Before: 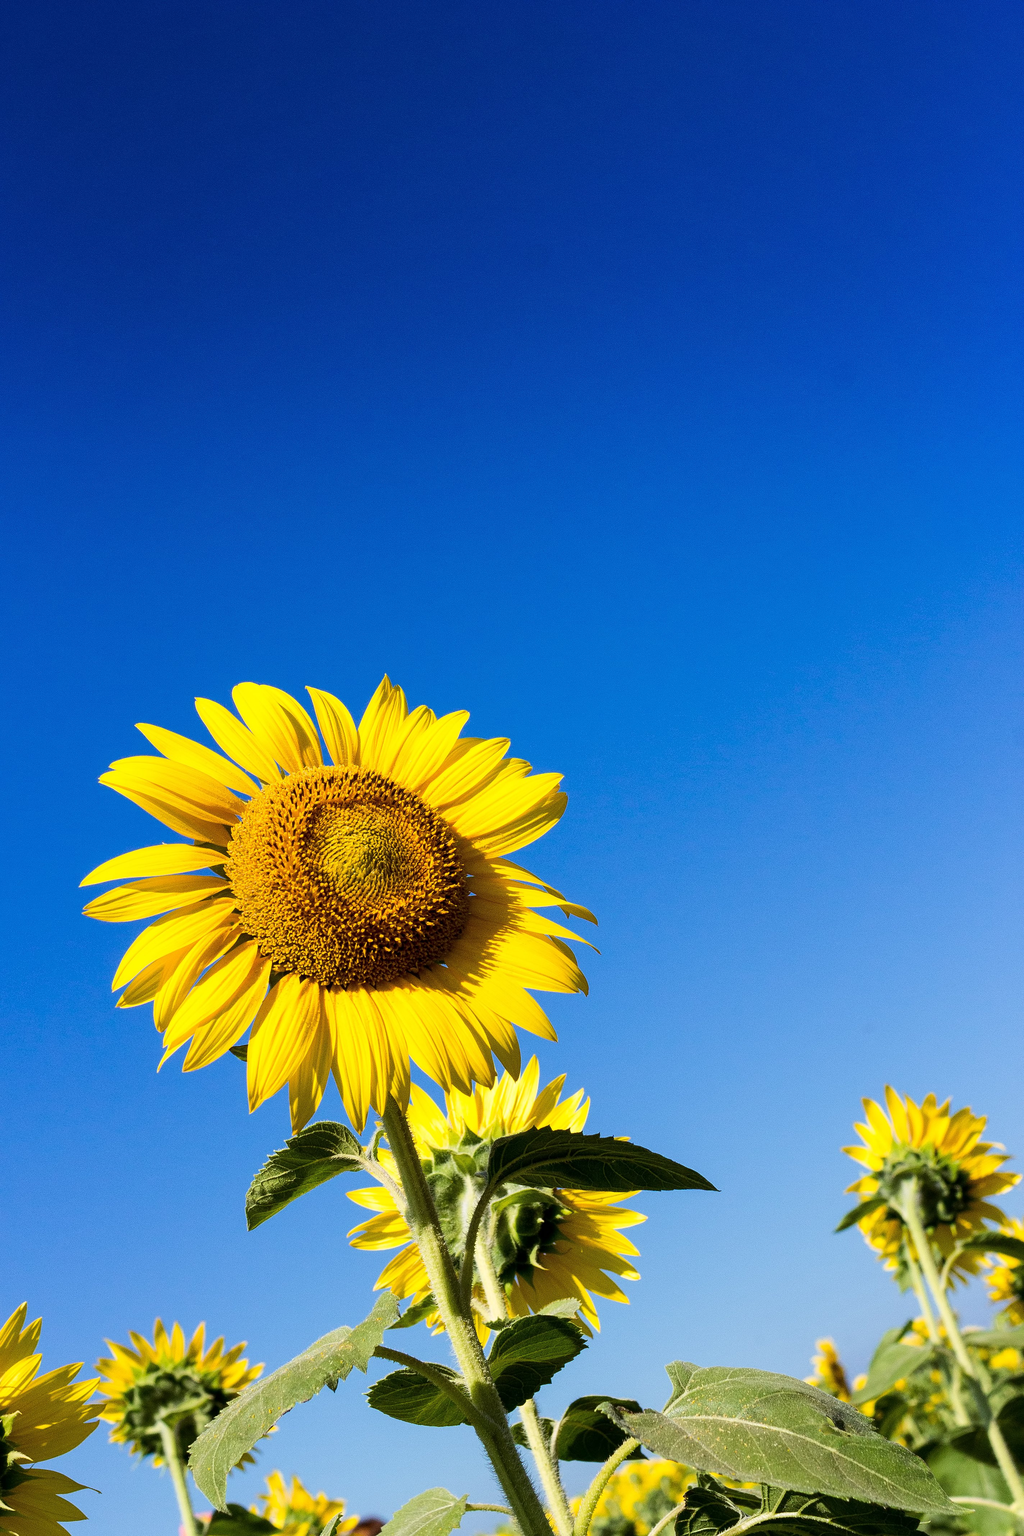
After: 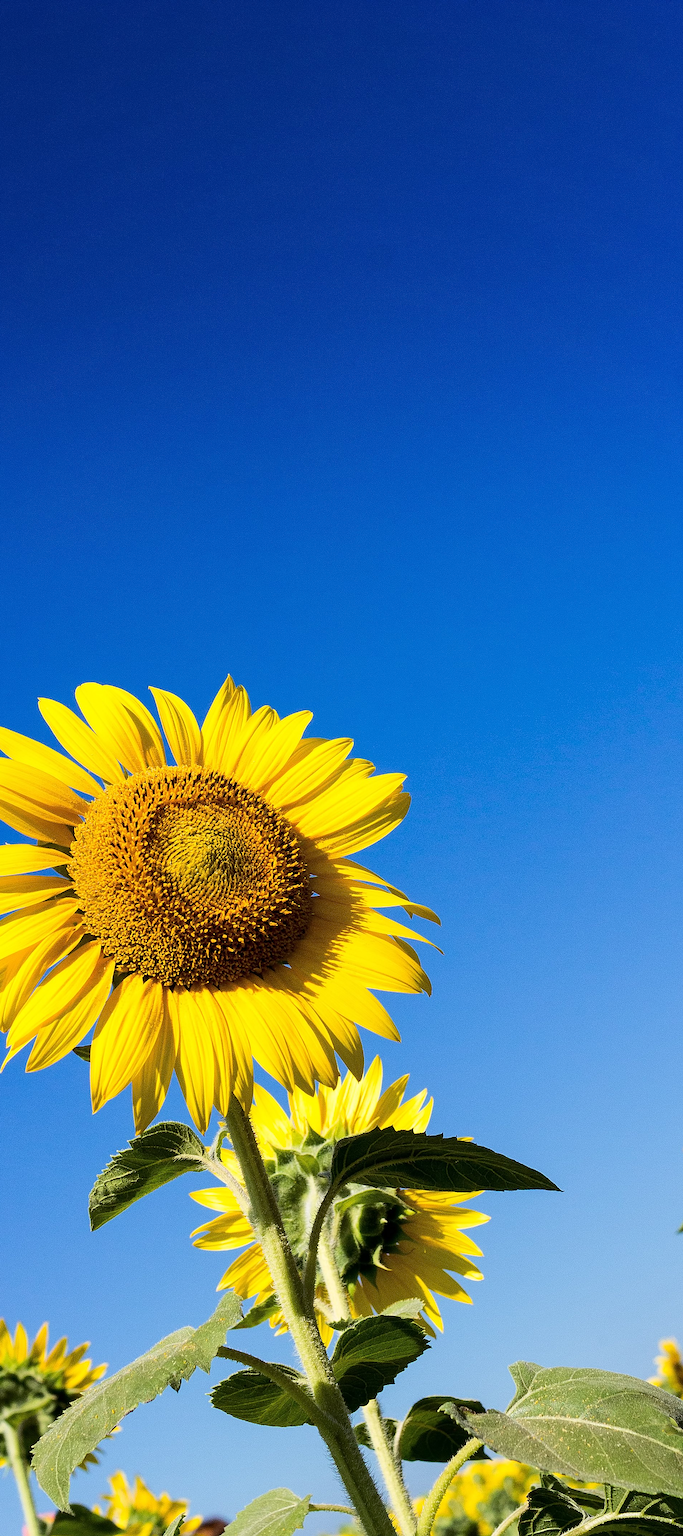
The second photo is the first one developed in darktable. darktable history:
crop and rotate: left 15.35%, right 17.935%
sharpen: radius 1.523, amount 0.376, threshold 1.543
